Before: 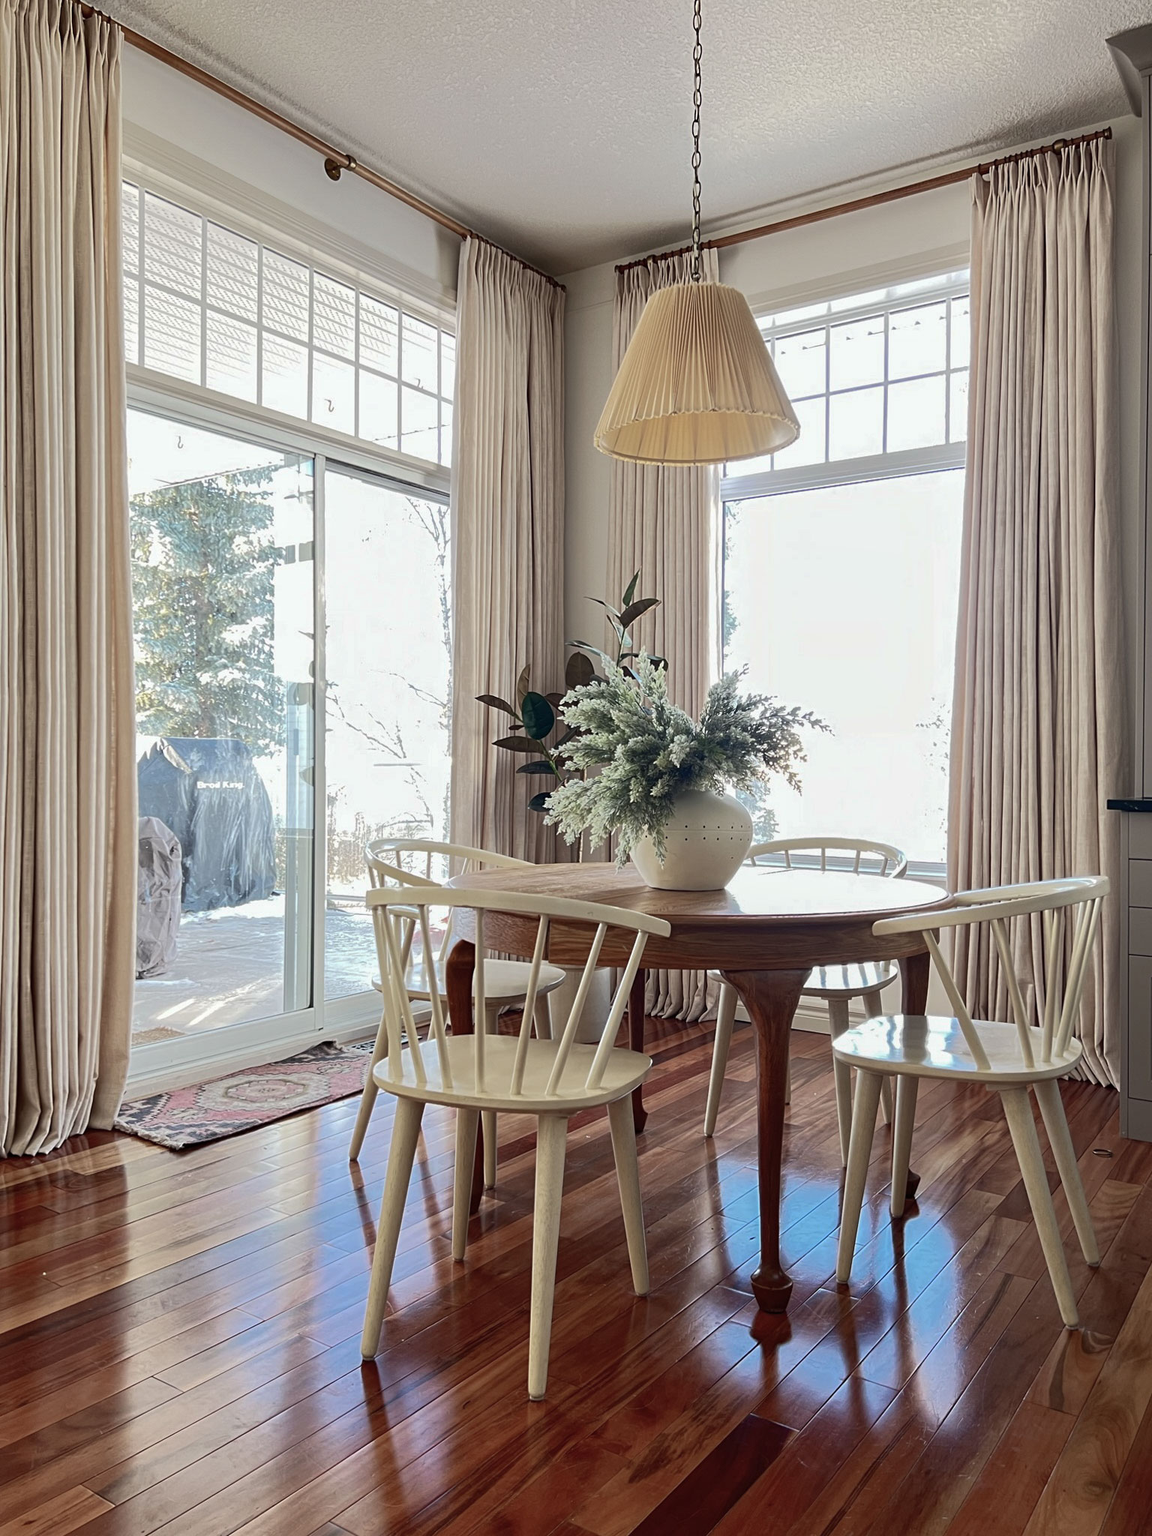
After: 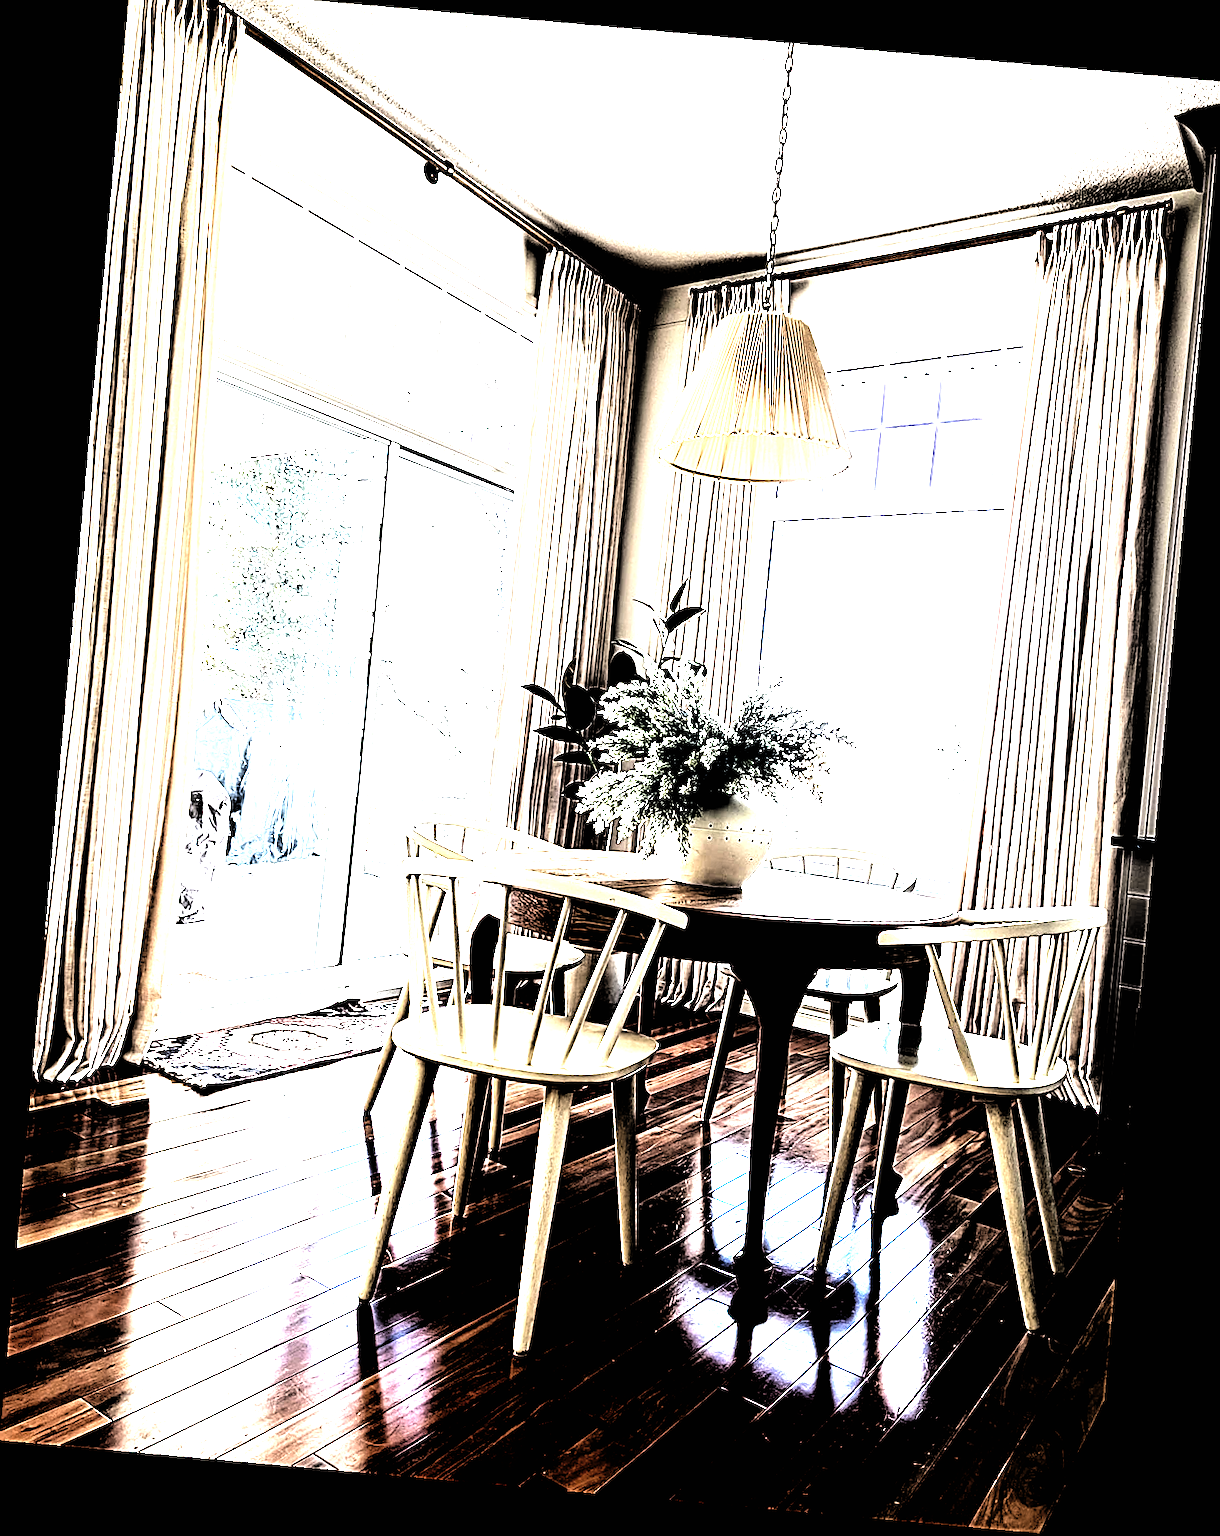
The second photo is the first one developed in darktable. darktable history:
exposure: black level correction 0.005, exposure 0.001 EV, compensate highlight preservation false
sharpen: radius 2.531, amount 0.628
haze removal: compatibility mode true, adaptive false
levels: levels [0, 0.281, 0.562]
crop: top 1.049%, right 0.001%
filmic rgb: black relative exposure -1 EV, white relative exposure 2.05 EV, hardness 1.52, contrast 2.25, enable highlight reconstruction true
rotate and perspective: rotation 5.12°, automatic cropping off
